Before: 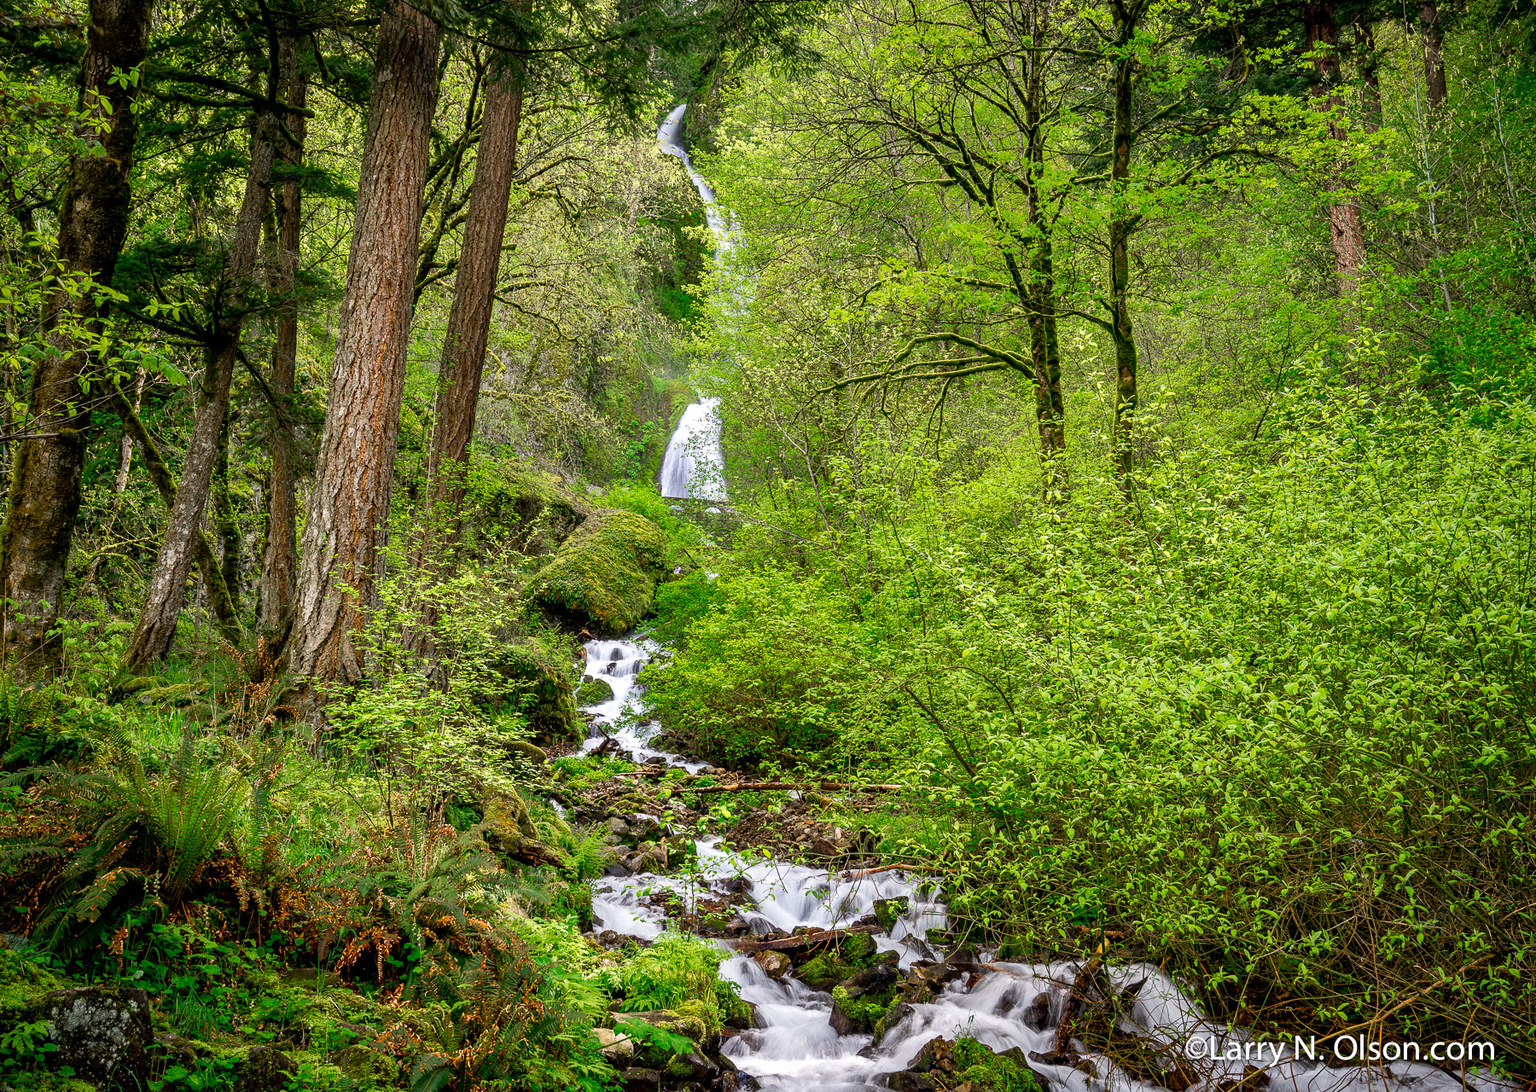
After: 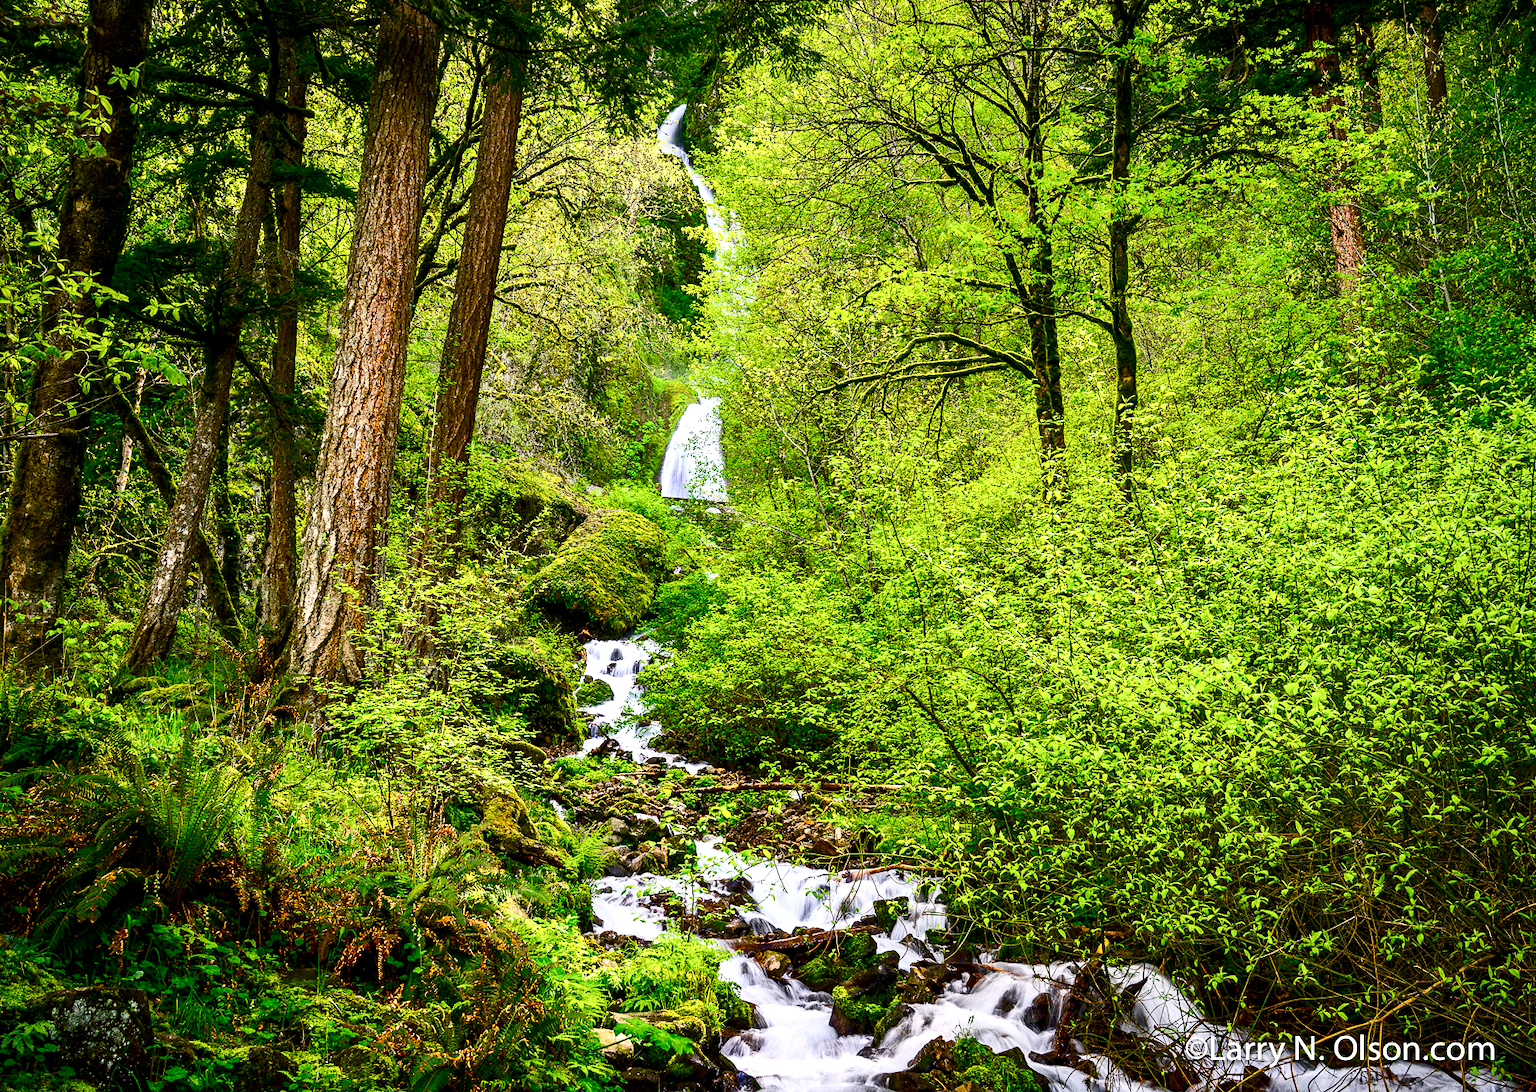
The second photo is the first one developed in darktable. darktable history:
color balance rgb: shadows lift › chroma 2.042%, shadows lift › hue 186.46°, linear chroma grading › global chroma 39.657%, perceptual saturation grading › global saturation 20%, perceptual saturation grading › highlights -50.064%, perceptual saturation grading › shadows 30.991%, perceptual brilliance grading › highlights 11.341%, global vibrance 20%
contrast brightness saturation: contrast 0.273
